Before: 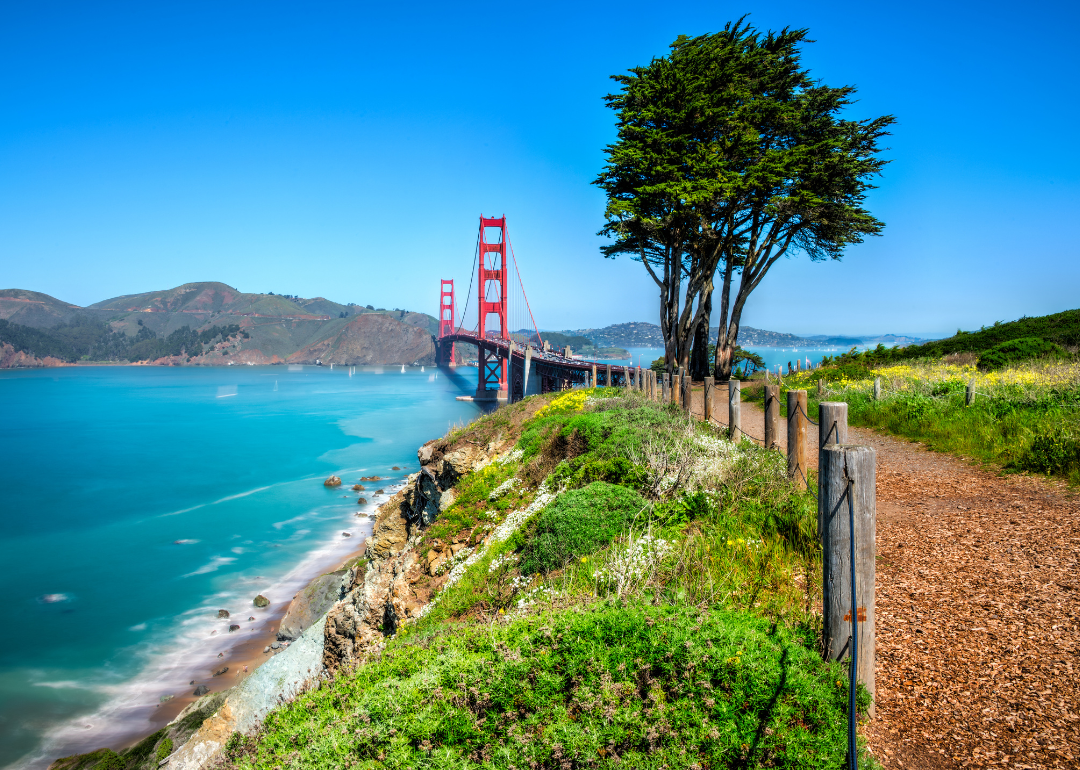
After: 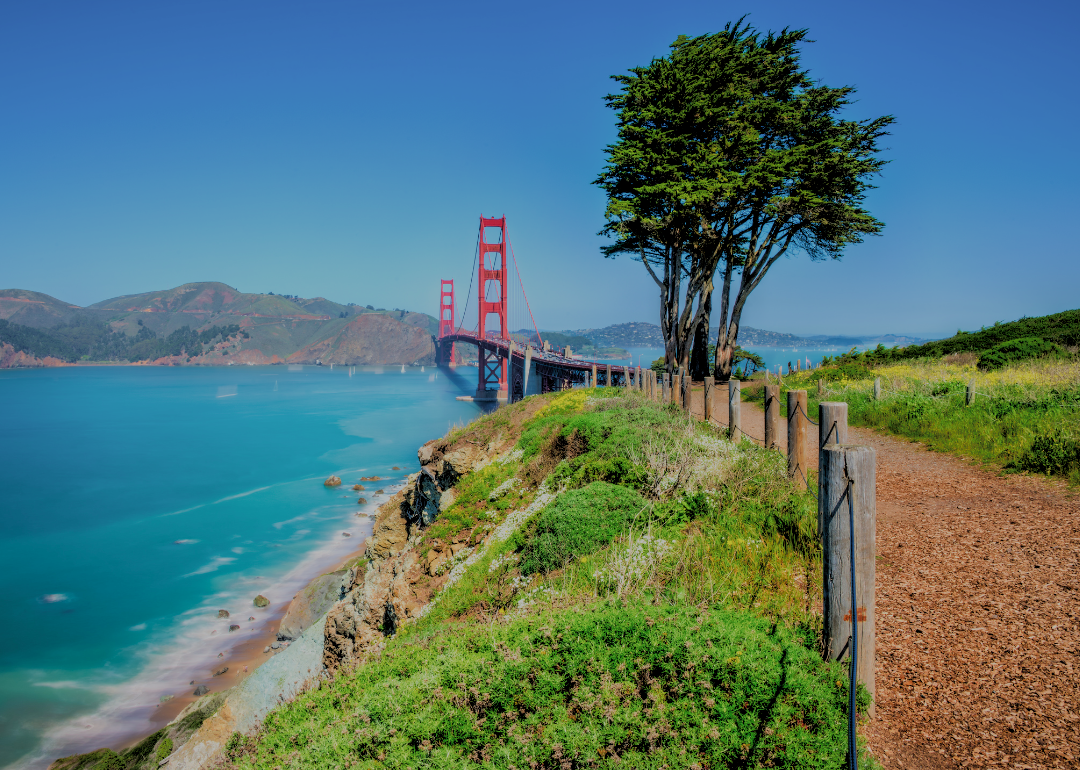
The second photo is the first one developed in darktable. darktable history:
velvia: on, module defaults
shadows and highlights: shadows 25.07, highlights -26.49
filmic rgb: black relative exposure -7.07 EV, white relative exposure 6.05 EV, target black luminance 0%, hardness 2.74, latitude 61.61%, contrast 0.694, highlights saturation mix 10.24%, shadows ↔ highlights balance -0.105%
